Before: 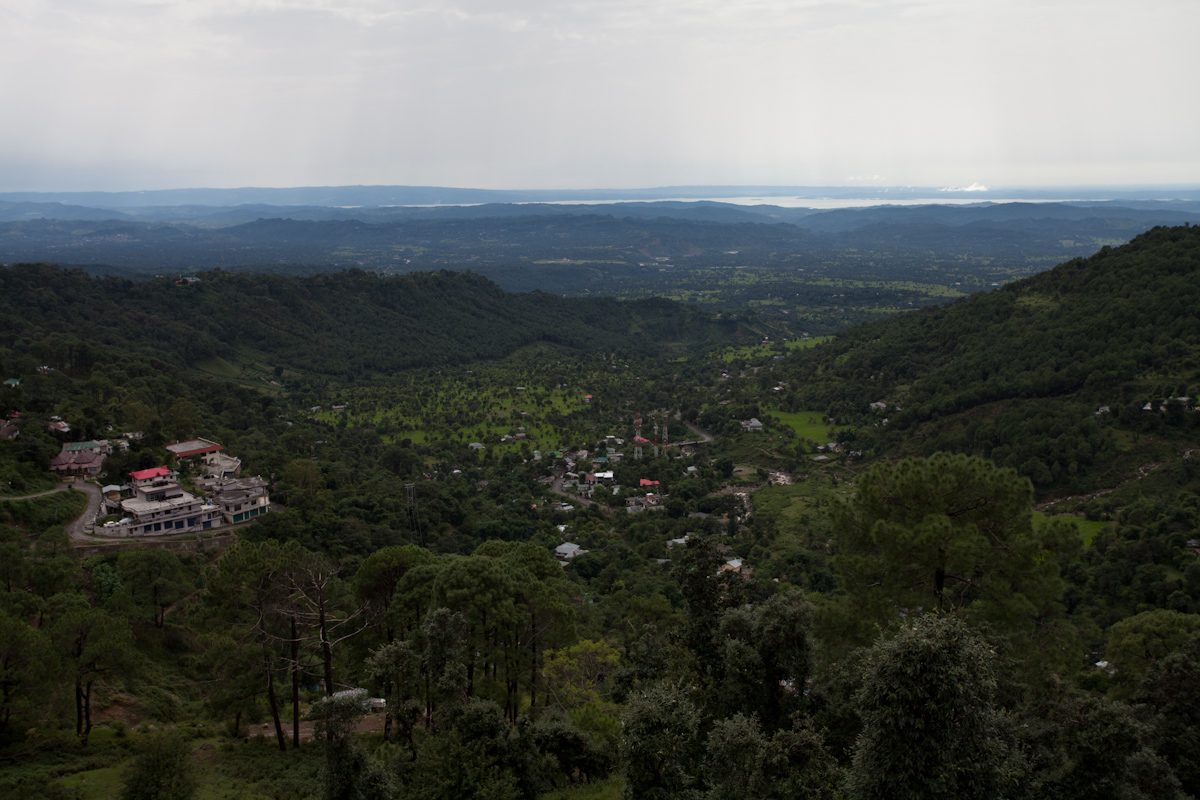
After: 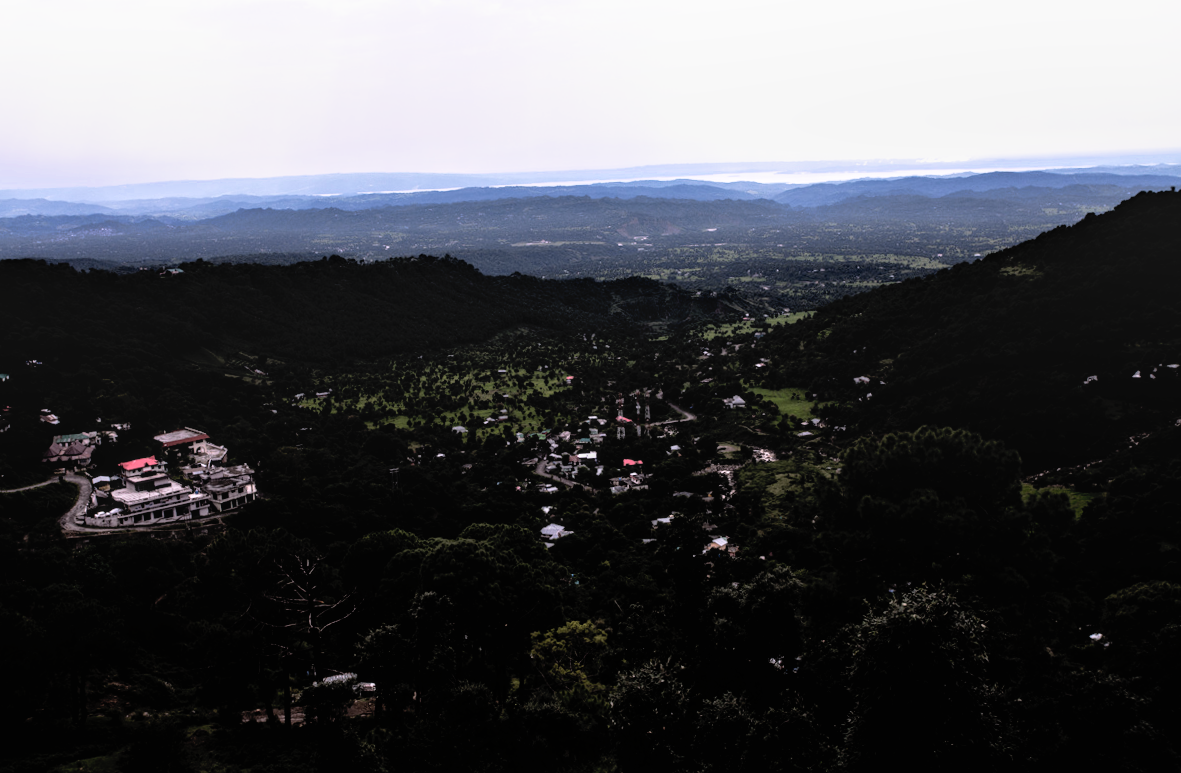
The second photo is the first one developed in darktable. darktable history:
filmic rgb: black relative exposure -8.2 EV, white relative exposure 2.2 EV, threshold 3 EV, hardness 7.11, latitude 85.74%, contrast 1.696, highlights saturation mix -4%, shadows ↔ highlights balance -2.69%, color science v5 (2021), contrast in shadows safe, contrast in highlights safe, enable highlight reconstruction true
contrast brightness saturation: brightness 0.13
local contrast: detail 130%
rotate and perspective: rotation -1.32°, lens shift (horizontal) -0.031, crop left 0.015, crop right 0.985, crop top 0.047, crop bottom 0.982
tone curve: curves: ch0 [(0, 0) (0.003, 0.005) (0.011, 0.008) (0.025, 0.014) (0.044, 0.021) (0.069, 0.027) (0.1, 0.041) (0.136, 0.083) (0.177, 0.138) (0.224, 0.197) (0.277, 0.259) (0.335, 0.331) (0.399, 0.399) (0.468, 0.476) (0.543, 0.547) (0.623, 0.635) (0.709, 0.753) (0.801, 0.847) (0.898, 0.94) (1, 1)], preserve colors none
white balance: red 1.066, blue 1.119
